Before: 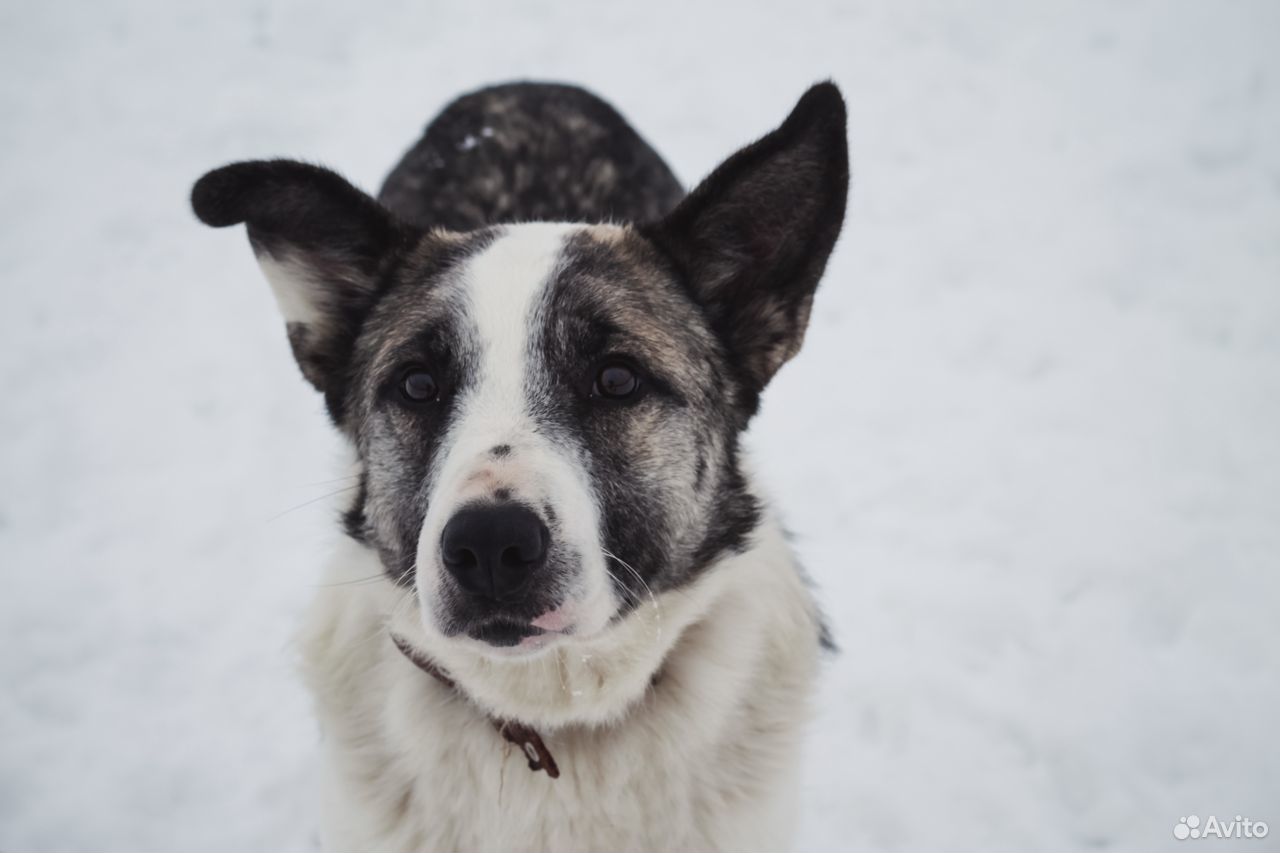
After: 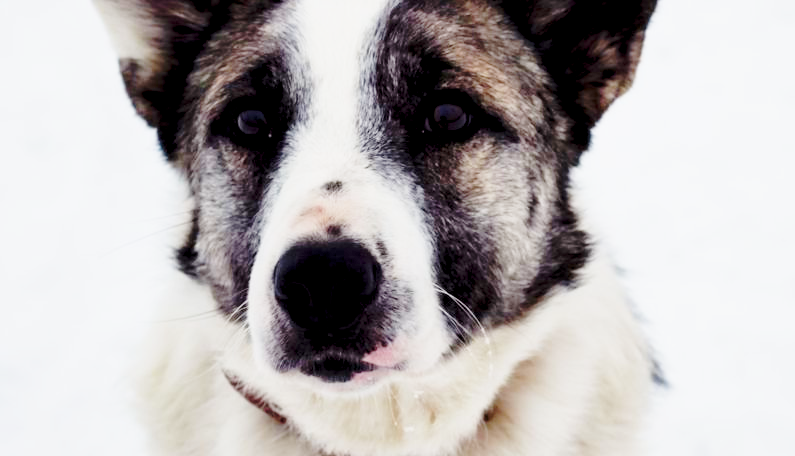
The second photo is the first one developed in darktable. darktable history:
crop: left 13.147%, top 30.999%, right 24.729%, bottom 15.537%
base curve: curves: ch0 [(0, 0) (0.032, 0.037) (0.105, 0.228) (0.435, 0.76) (0.856, 0.983) (1, 1)], preserve colors none
color balance rgb: global offset › luminance -1.44%, perceptual saturation grading › global saturation 40.744%, perceptual saturation grading › highlights -24.934%, perceptual saturation grading › mid-tones 34.413%, perceptual saturation grading › shadows 35.239%
